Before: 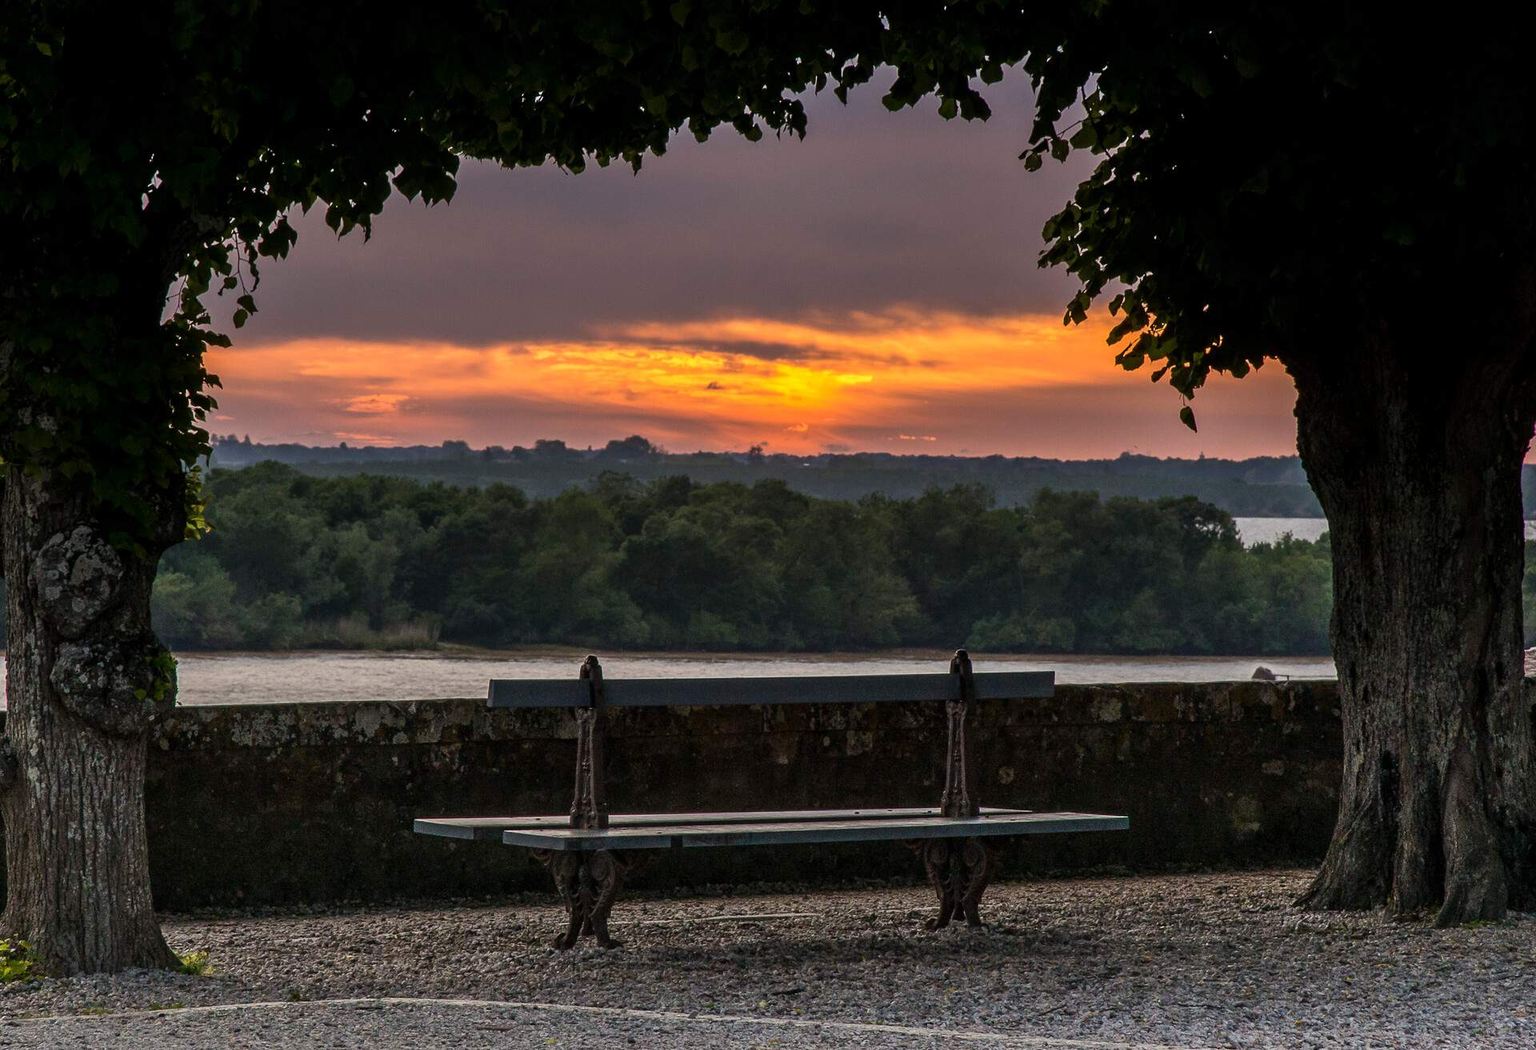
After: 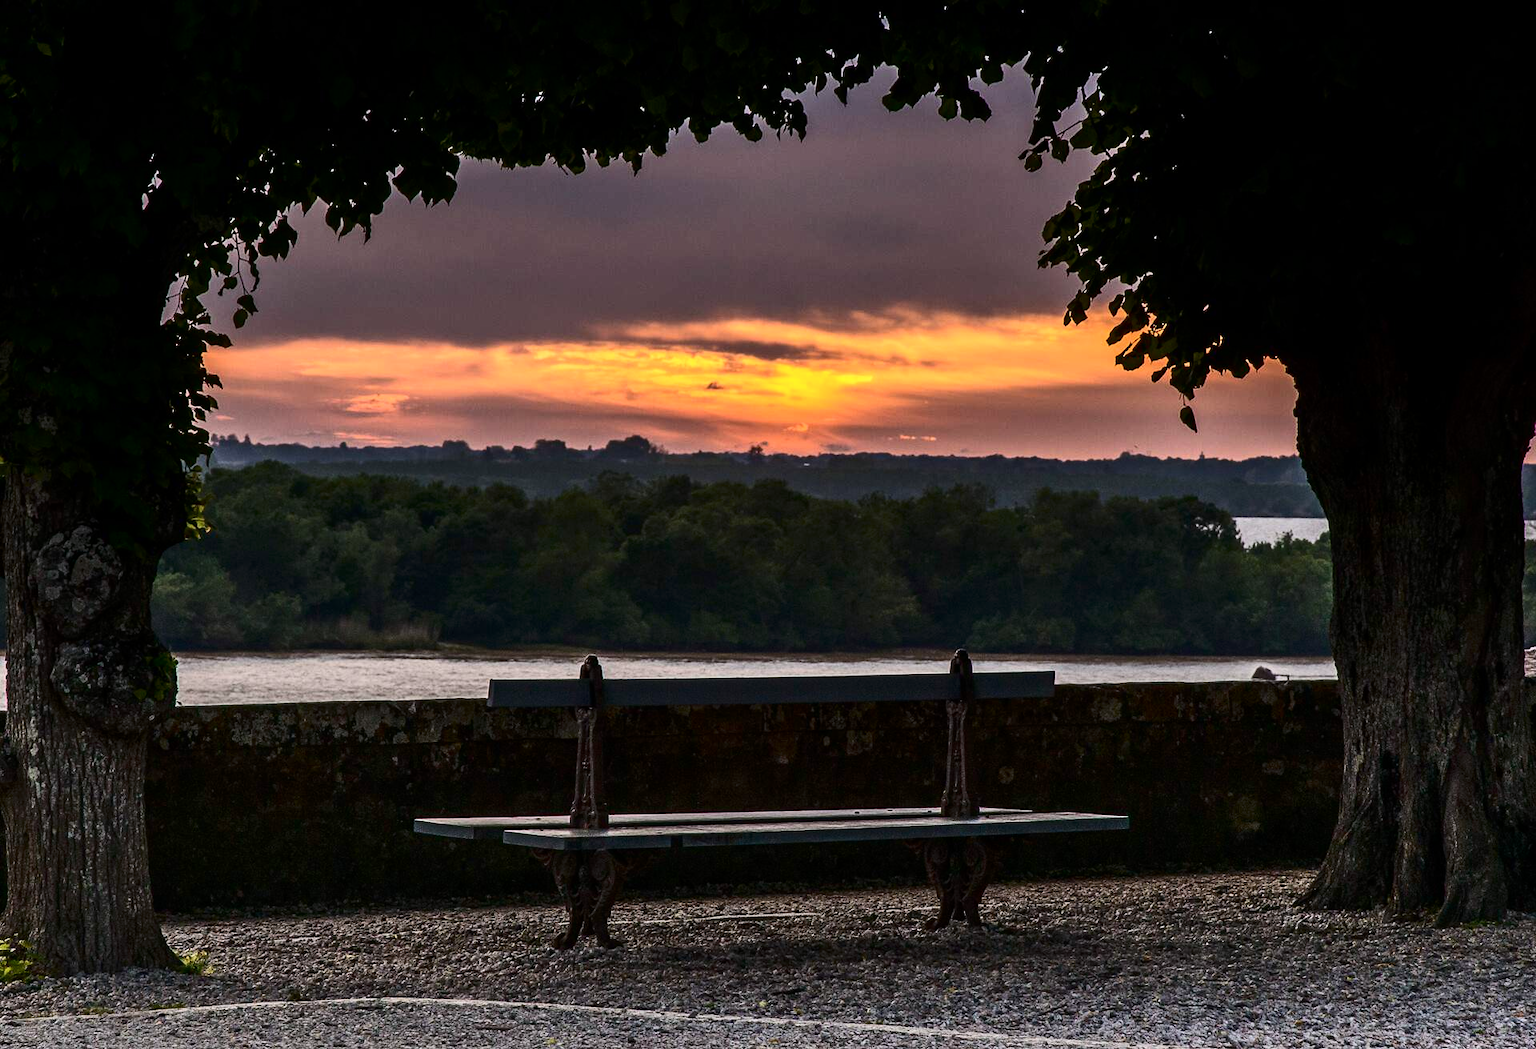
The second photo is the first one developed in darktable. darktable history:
white balance: red 1.009, blue 1.027
contrast brightness saturation: contrast 0.28
